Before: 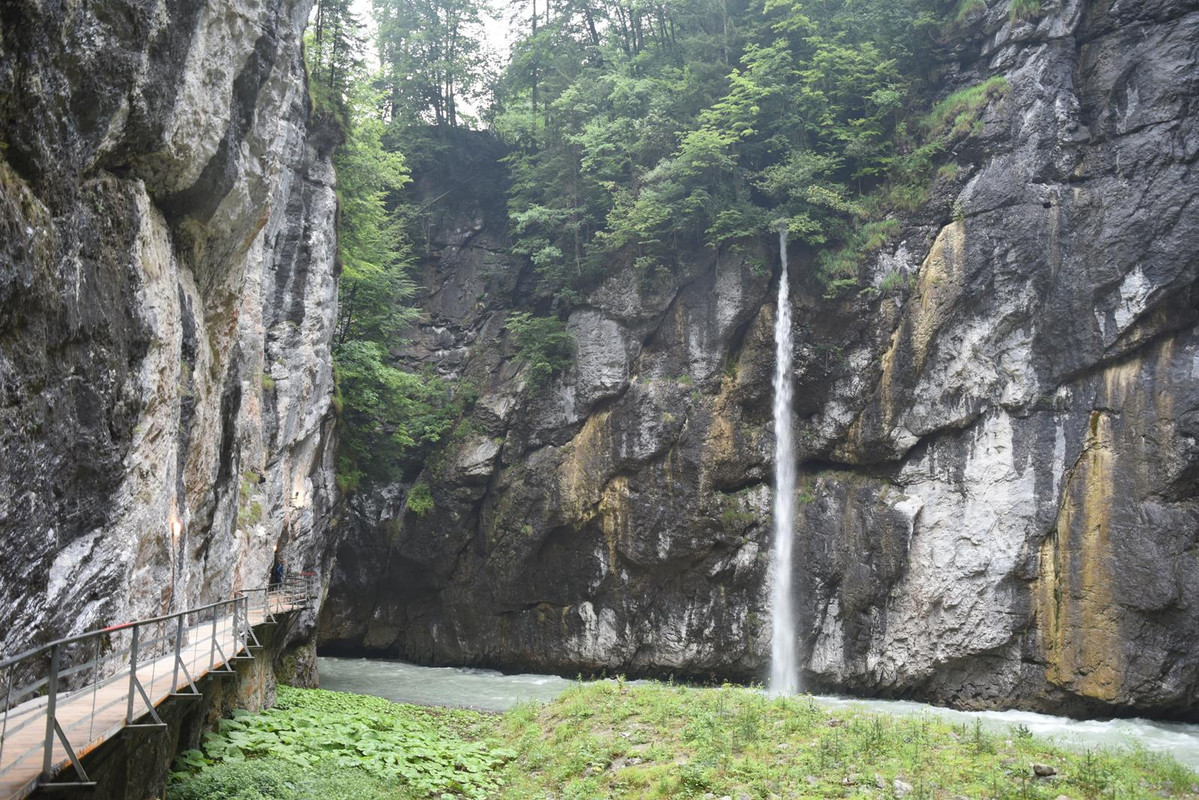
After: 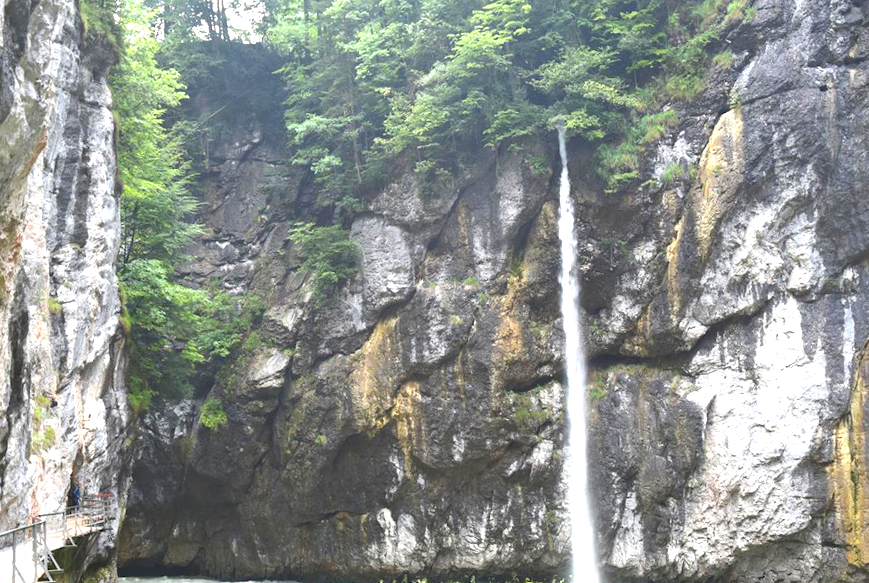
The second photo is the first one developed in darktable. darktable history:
exposure: black level correction 0, exposure 0.877 EV, compensate exposure bias true, compensate highlight preservation false
crop: left 16.768%, top 8.653%, right 8.362%, bottom 12.485%
rotate and perspective: rotation -3°, crop left 0.031, crop right 0.968, crop top 0.07, crop bottom 0.93
white balance: emerald 1
color balance: output saturation 120%
